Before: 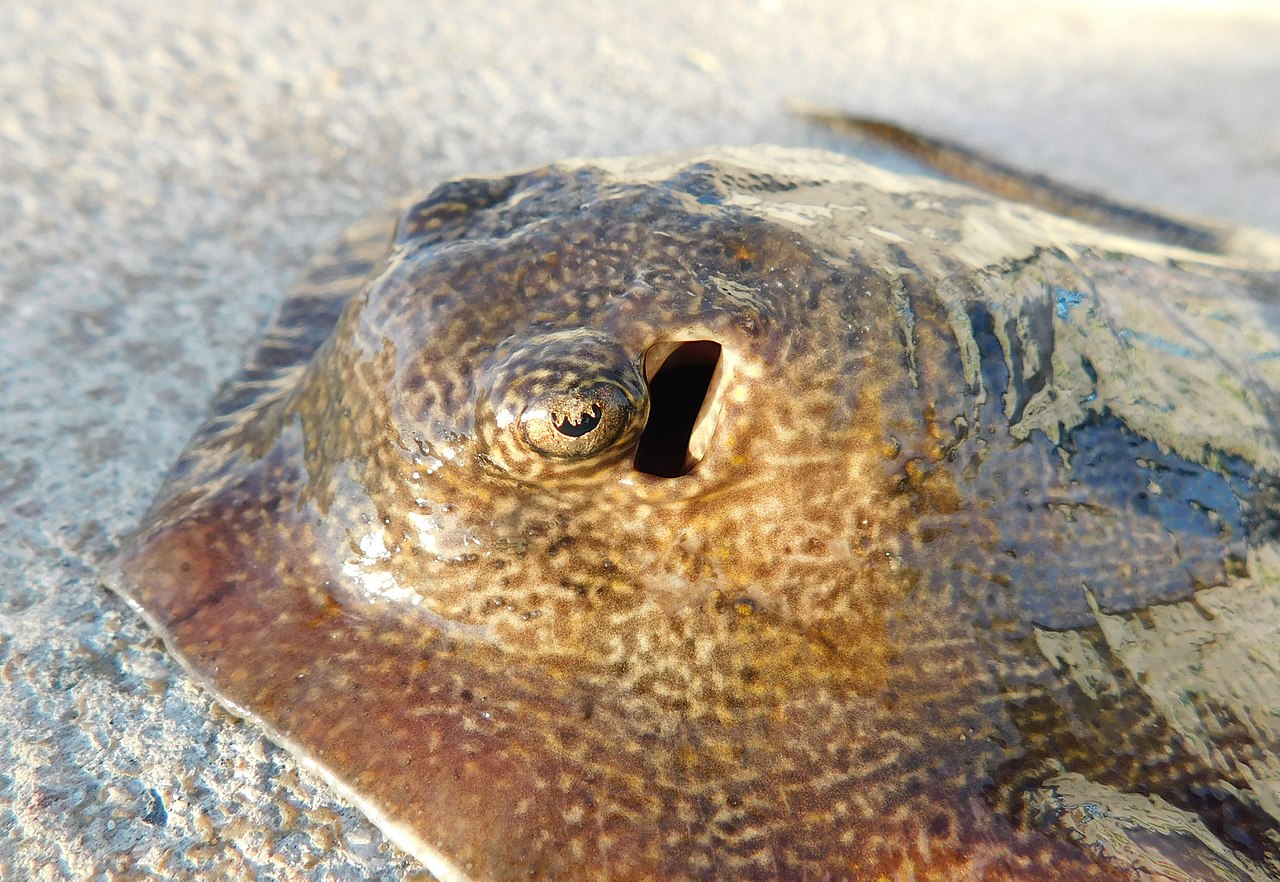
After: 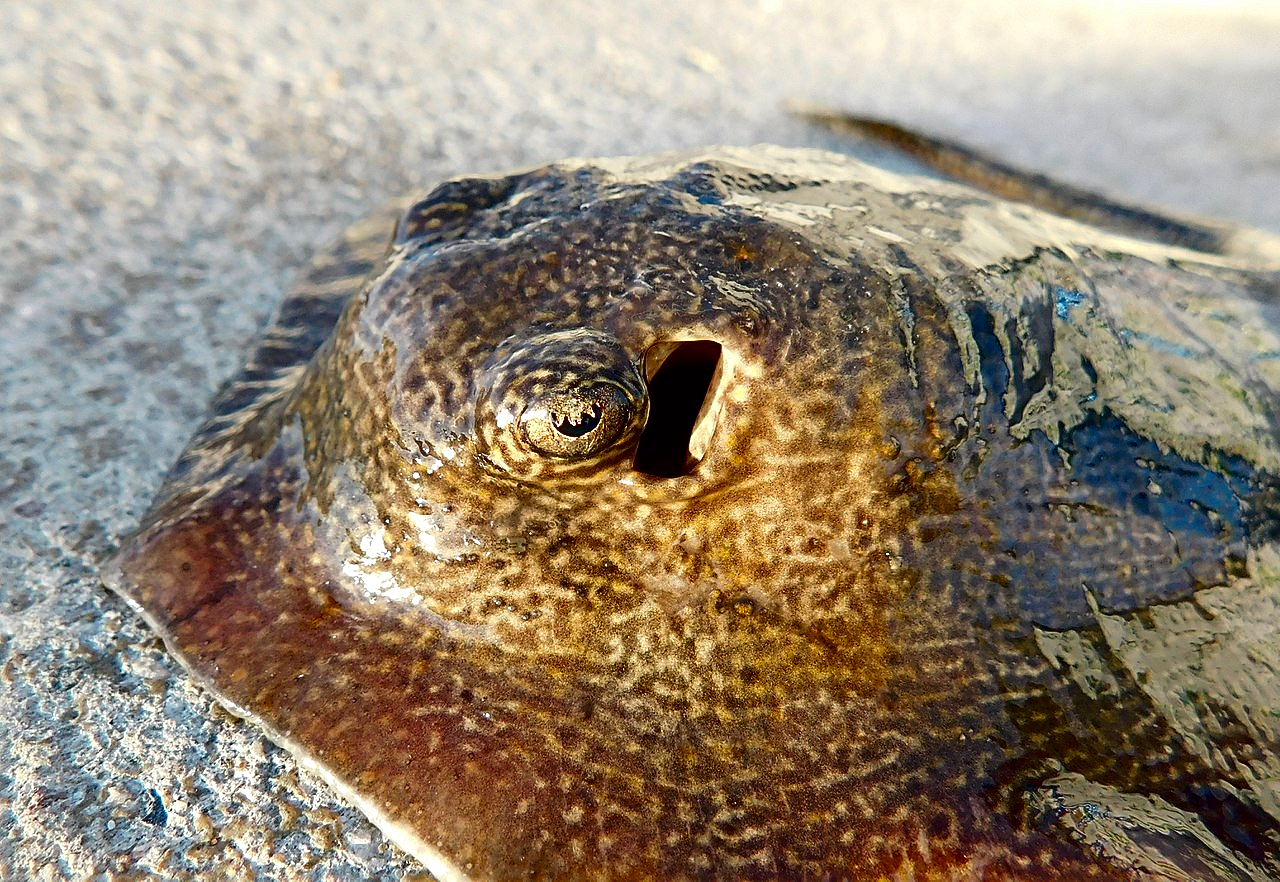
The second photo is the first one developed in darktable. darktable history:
sharpen: radius 2.535, amount 0.626
exposure: black level correction 0.005, exposure 0.003 EV, compensate highlight preservation false
contrast brightness saturation: contrast 0.134, brightness -0.22, saturation 0.14
